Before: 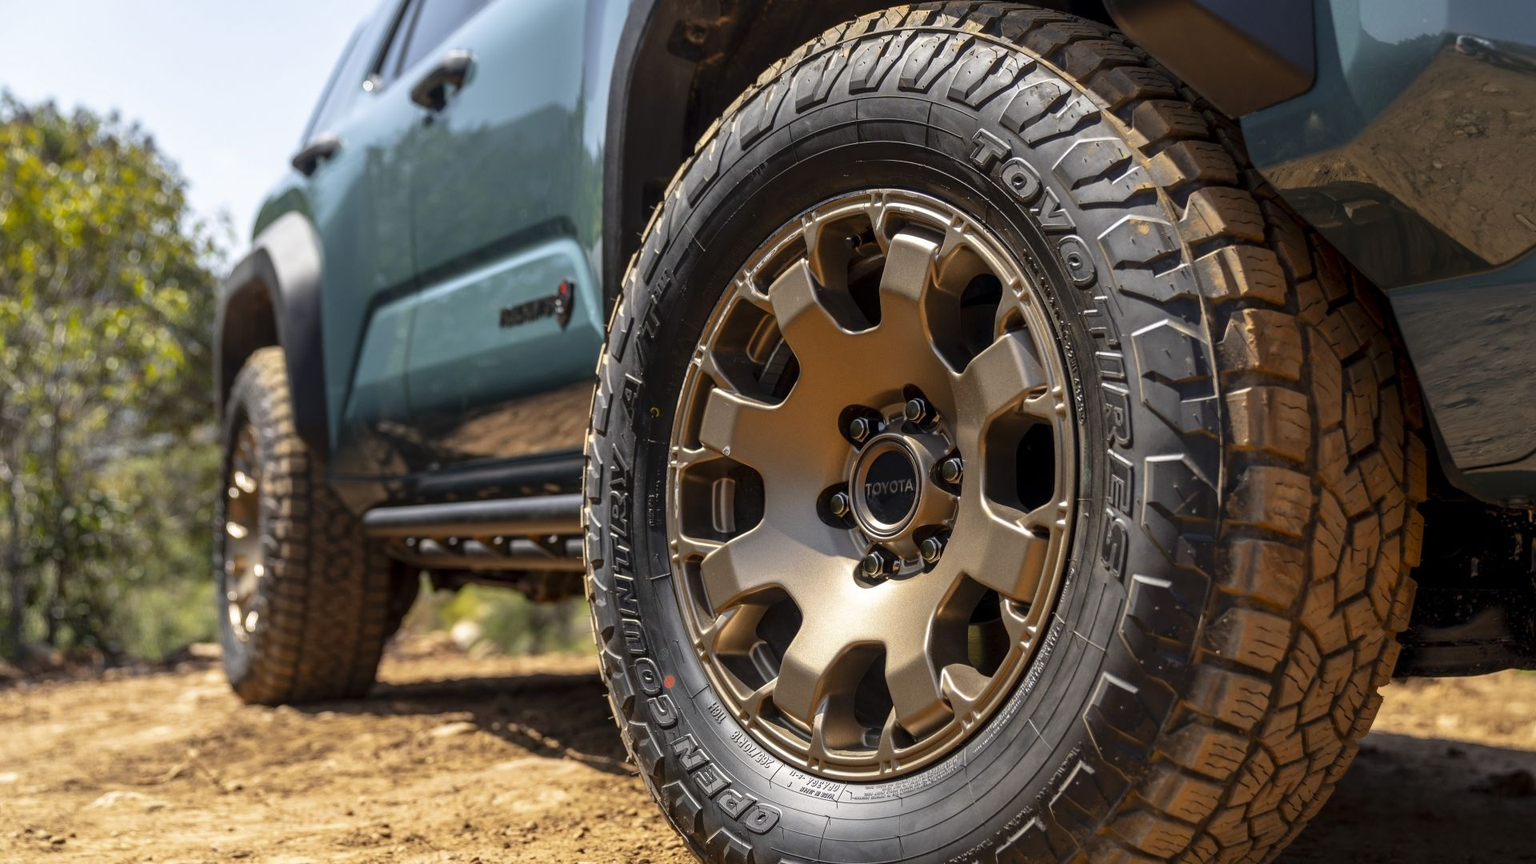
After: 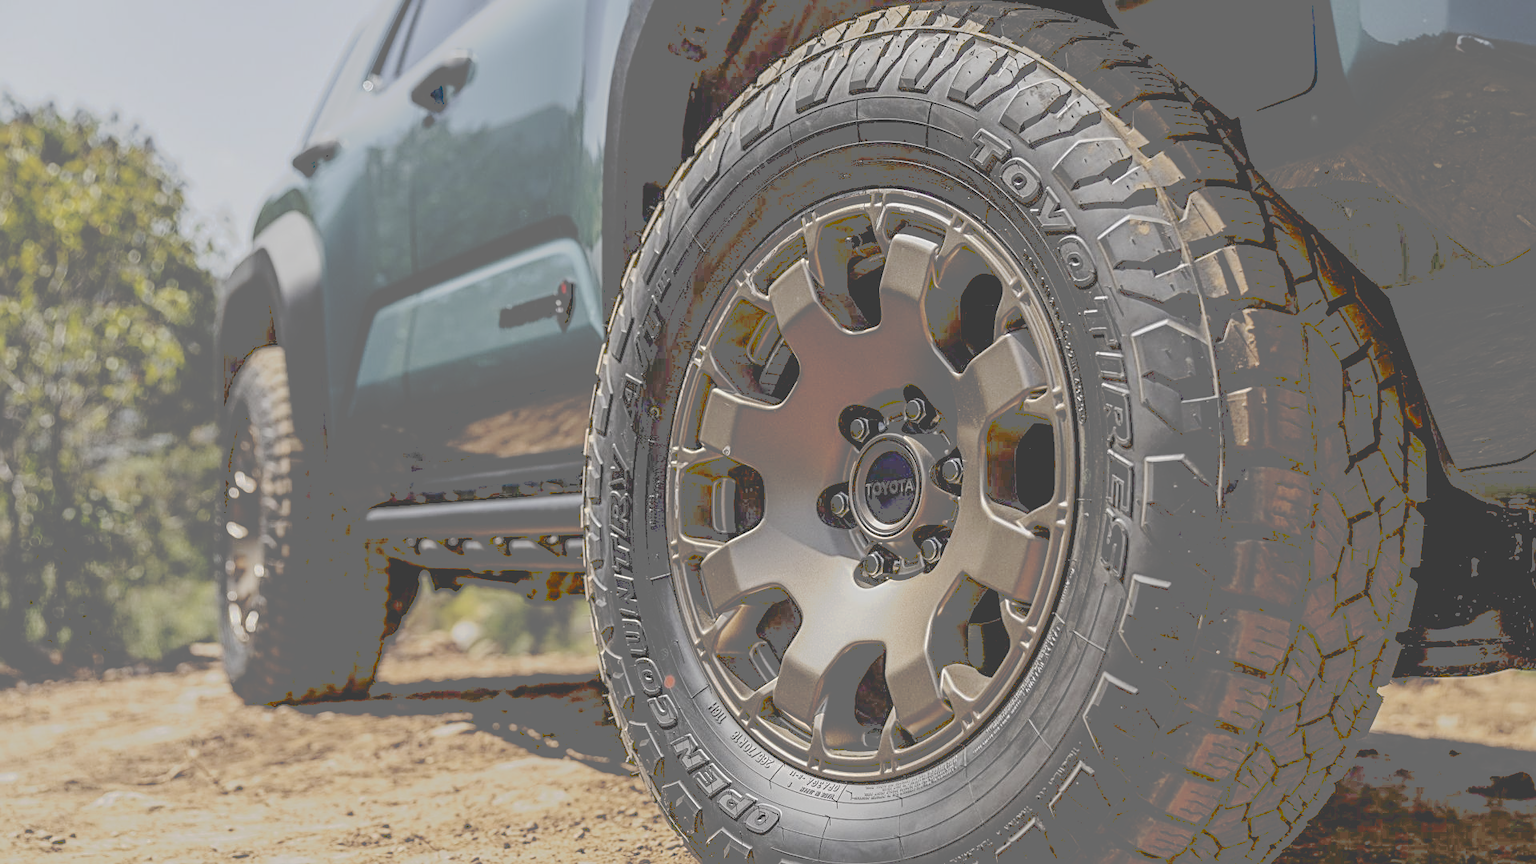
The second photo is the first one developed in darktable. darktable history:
filmic rgb: black relative exposure -5 EV, white relative exposure 3.5 EV, hardness 3.19, contrast 1.2, highlights saturation mix -50%
sharpen: radius 2.531, amount 0.628
tone curve: curves: ch0 [(0, 0) (0.003, 0.439) (0.011, 0.439) (0.025, 0.439) (0.044, 0.439) (0.069, 0.439) (0.1, 0.439) (0.136, 0.44) (0.177, 0.444) (0.224, 0.45) (0.277, 0.462) (0.335, 0.487) (0.399, 0.528) (0.468, 0.577) (0.543, 0.621) (0.623, 0.669) (0.709, 0.715) (0.801, 0.764) (0.898, 0.804) (1, 1)], preserve colors none
